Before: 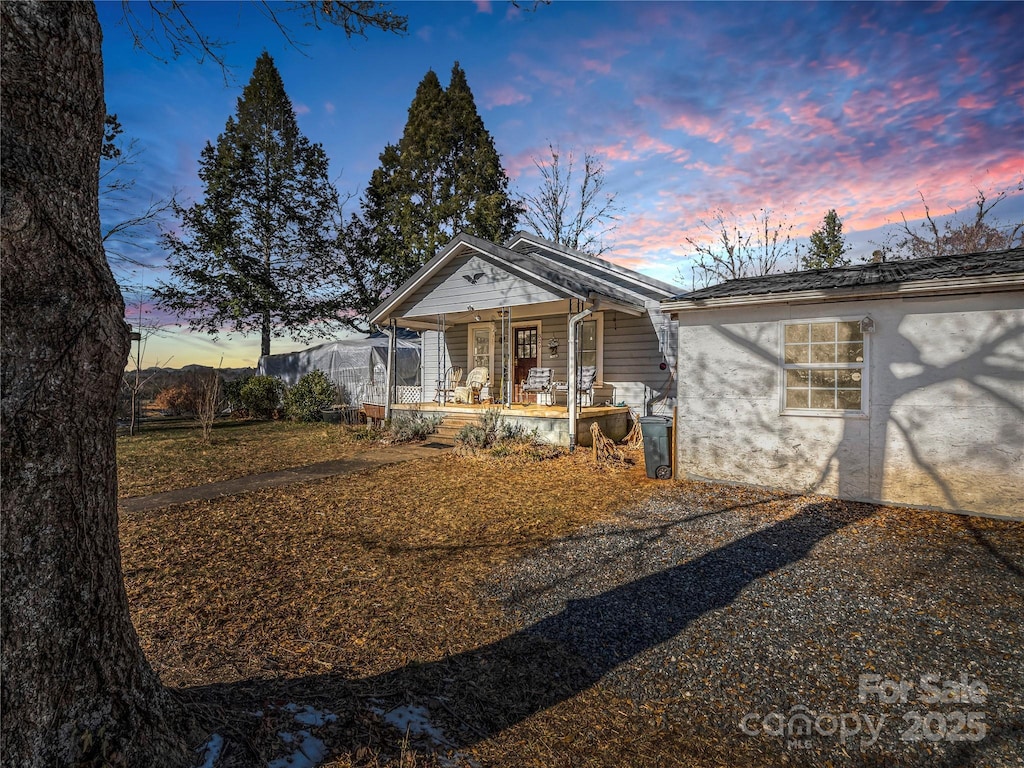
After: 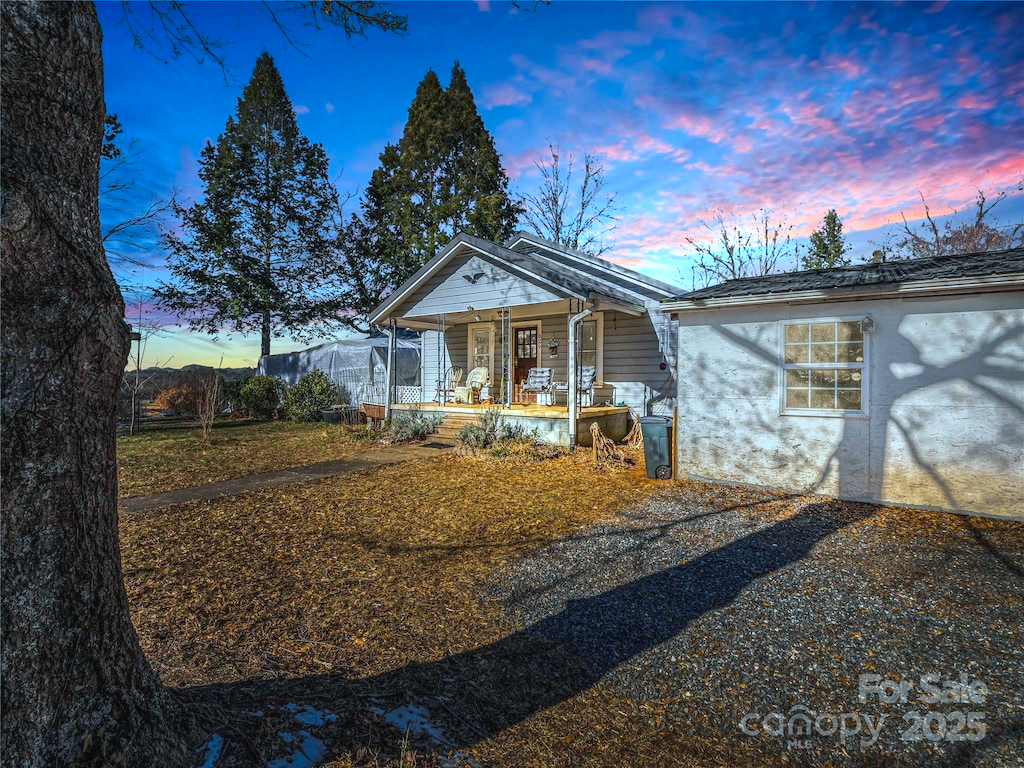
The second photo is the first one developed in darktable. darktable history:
color calibration: illuminant F (fluorescent), F source F9 (Cool White Deluxe 4150 K) – high CRI, x 0.374, y 0.373, temperature 4162.41 K
color balance rgb: highlights gain › luminance 14.814%, global offset › luminance 0.245%, perceptual saturation grading › global saturation 19.611%, global vibrance 20%
